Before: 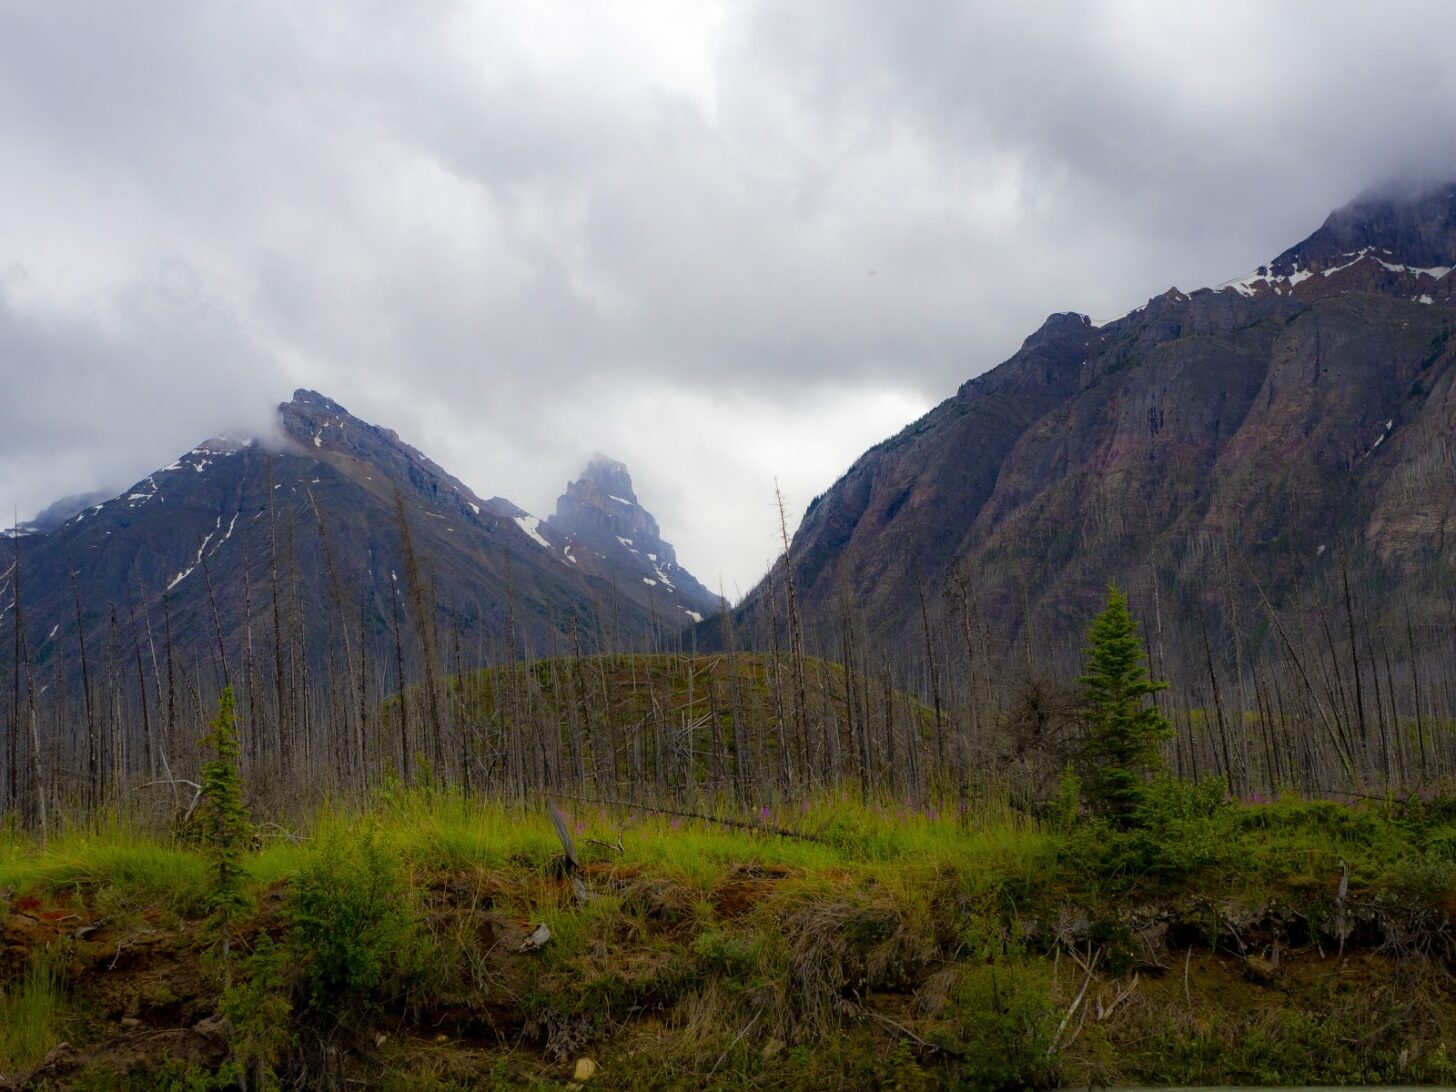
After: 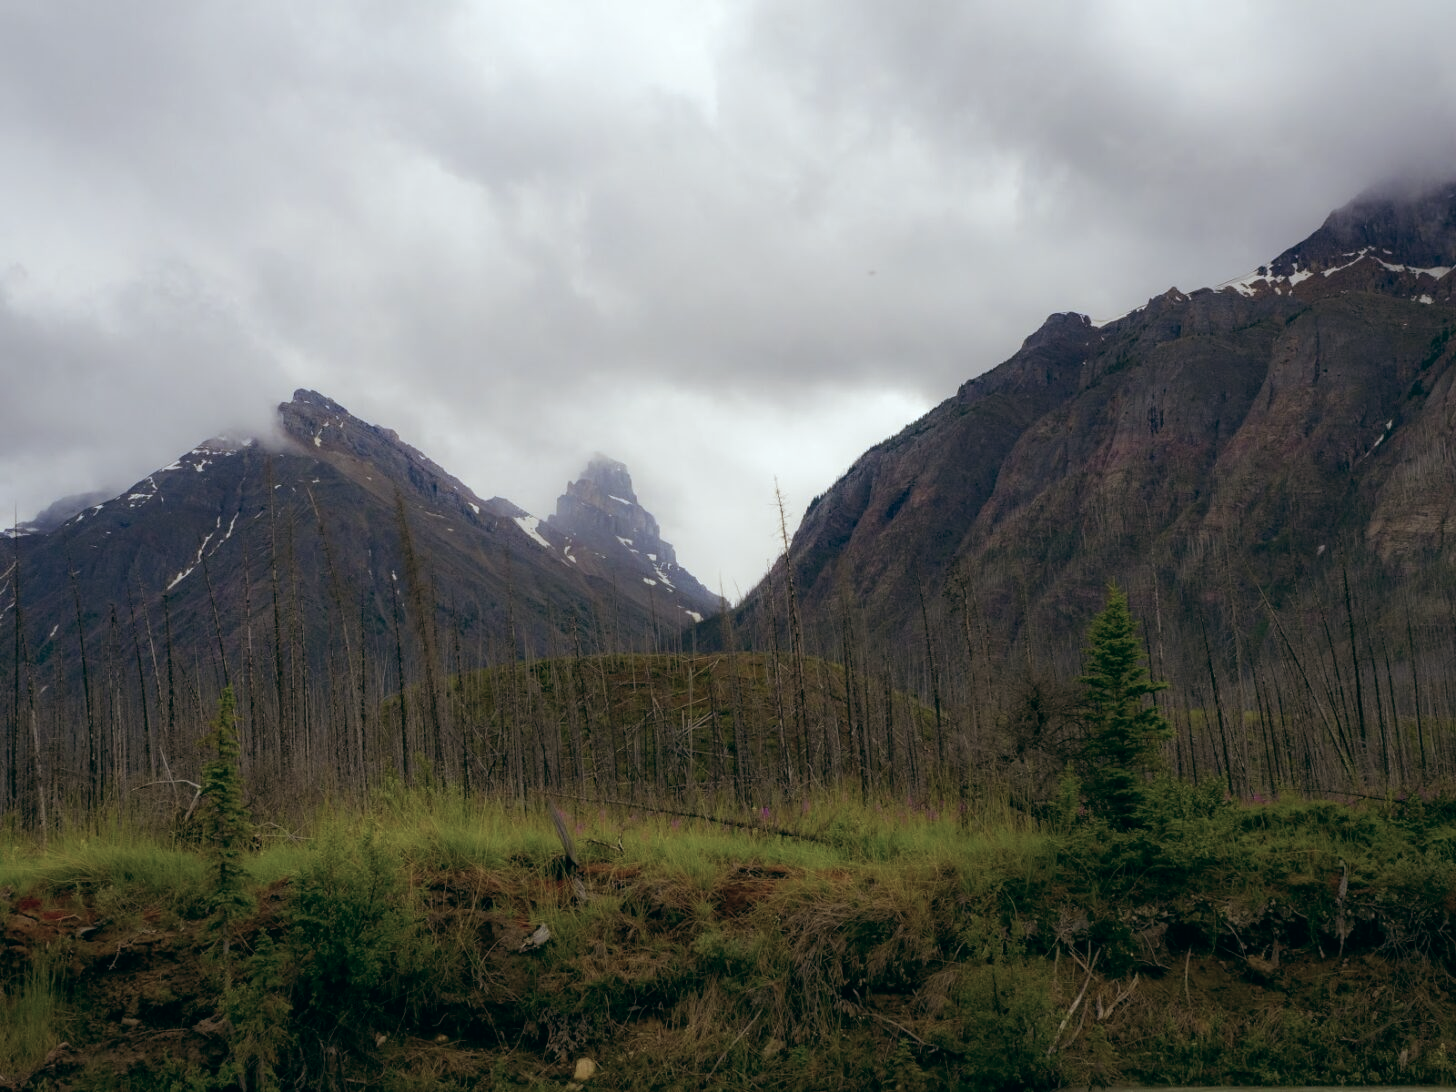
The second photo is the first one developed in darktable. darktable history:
exposure: compensate highlight preservation false
color balance: lift [1, 0.994, 1.002, 1.006], gamma [0.957, 1.081, 1.016, 0.919], gain [0.97, 0.972, 1.01, 1.028], input saturation 91.06%, output saturation 79.8%
